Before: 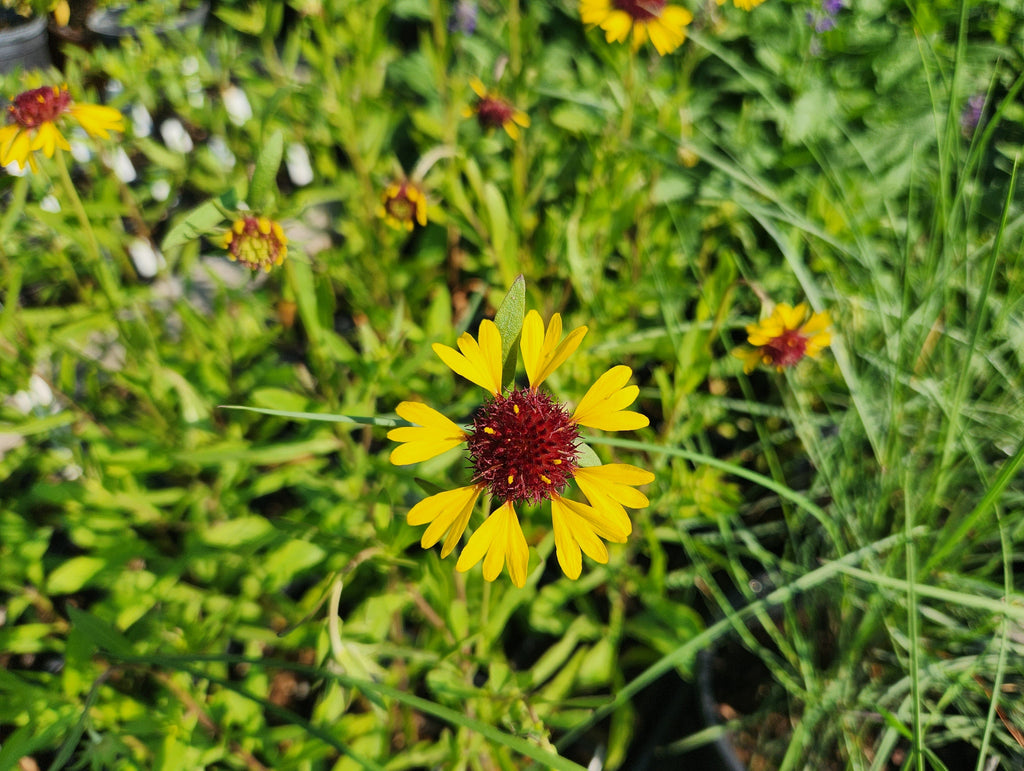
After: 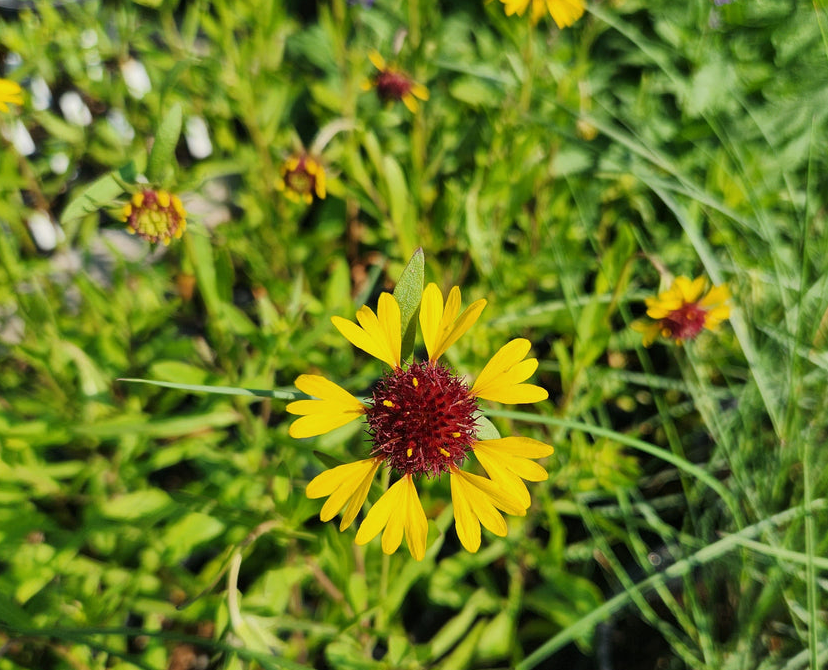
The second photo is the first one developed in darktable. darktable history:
color calibration: illuminant same as pipeline (D50), adaptation XYZ, x 0.345, y 0.358, temperature 5021.44 K
crop: left 9.914%, top 3.6%, right 9.163%, bottom 9.458%
local contrast: mode bilateral grid, contrast 16, coarseness 37, detail 105%, midtone range 0.2
